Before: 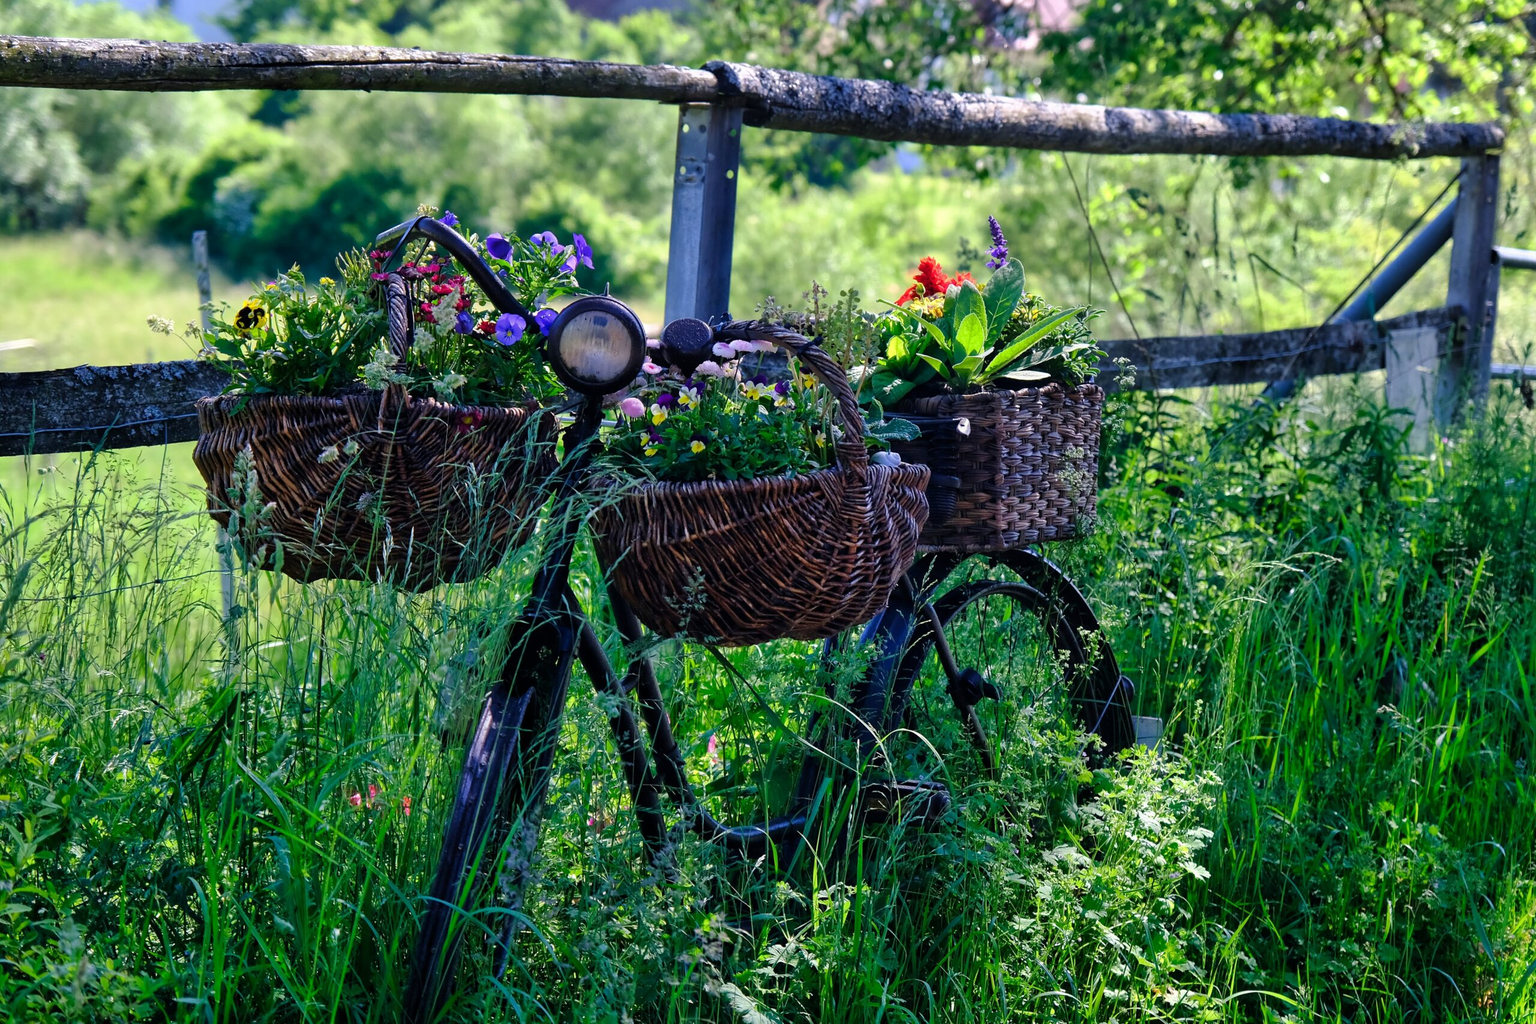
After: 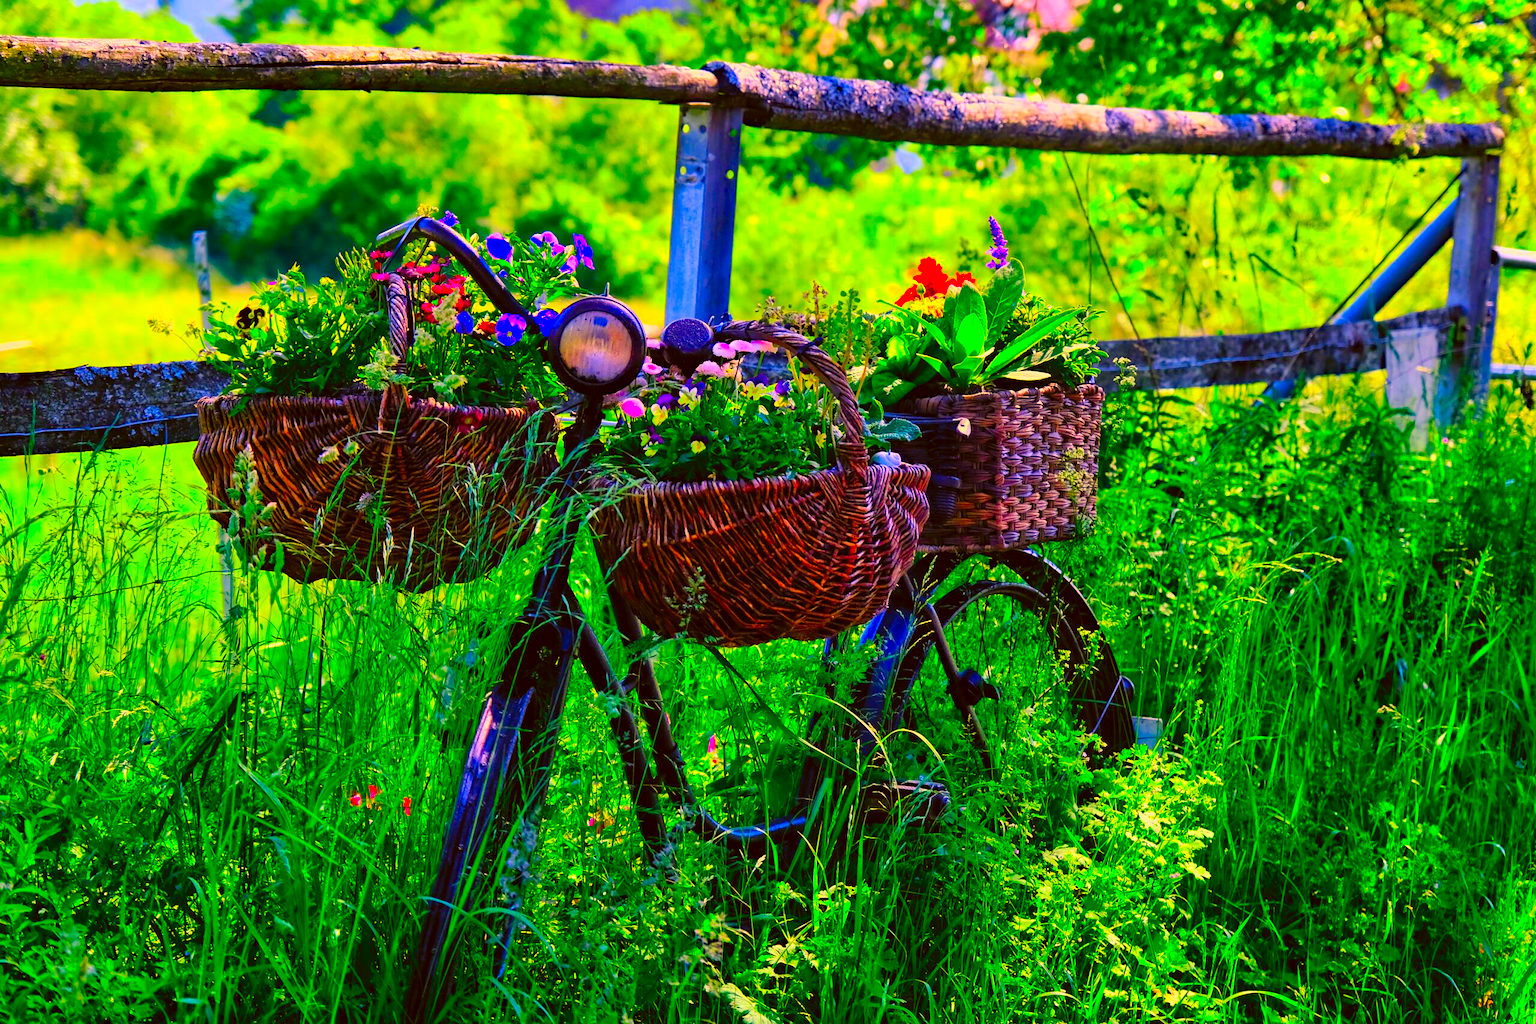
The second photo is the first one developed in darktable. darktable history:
haze removal: compatibility mode true, adaptive false
contrast brightness saturation: contrast 0.2, brightness 0.2, saturation 0.8
color correction: highlights a* 10.44, highlights b* 30.04, shadows a* 2.73, shadows b* 17.51, saturation 1.72
